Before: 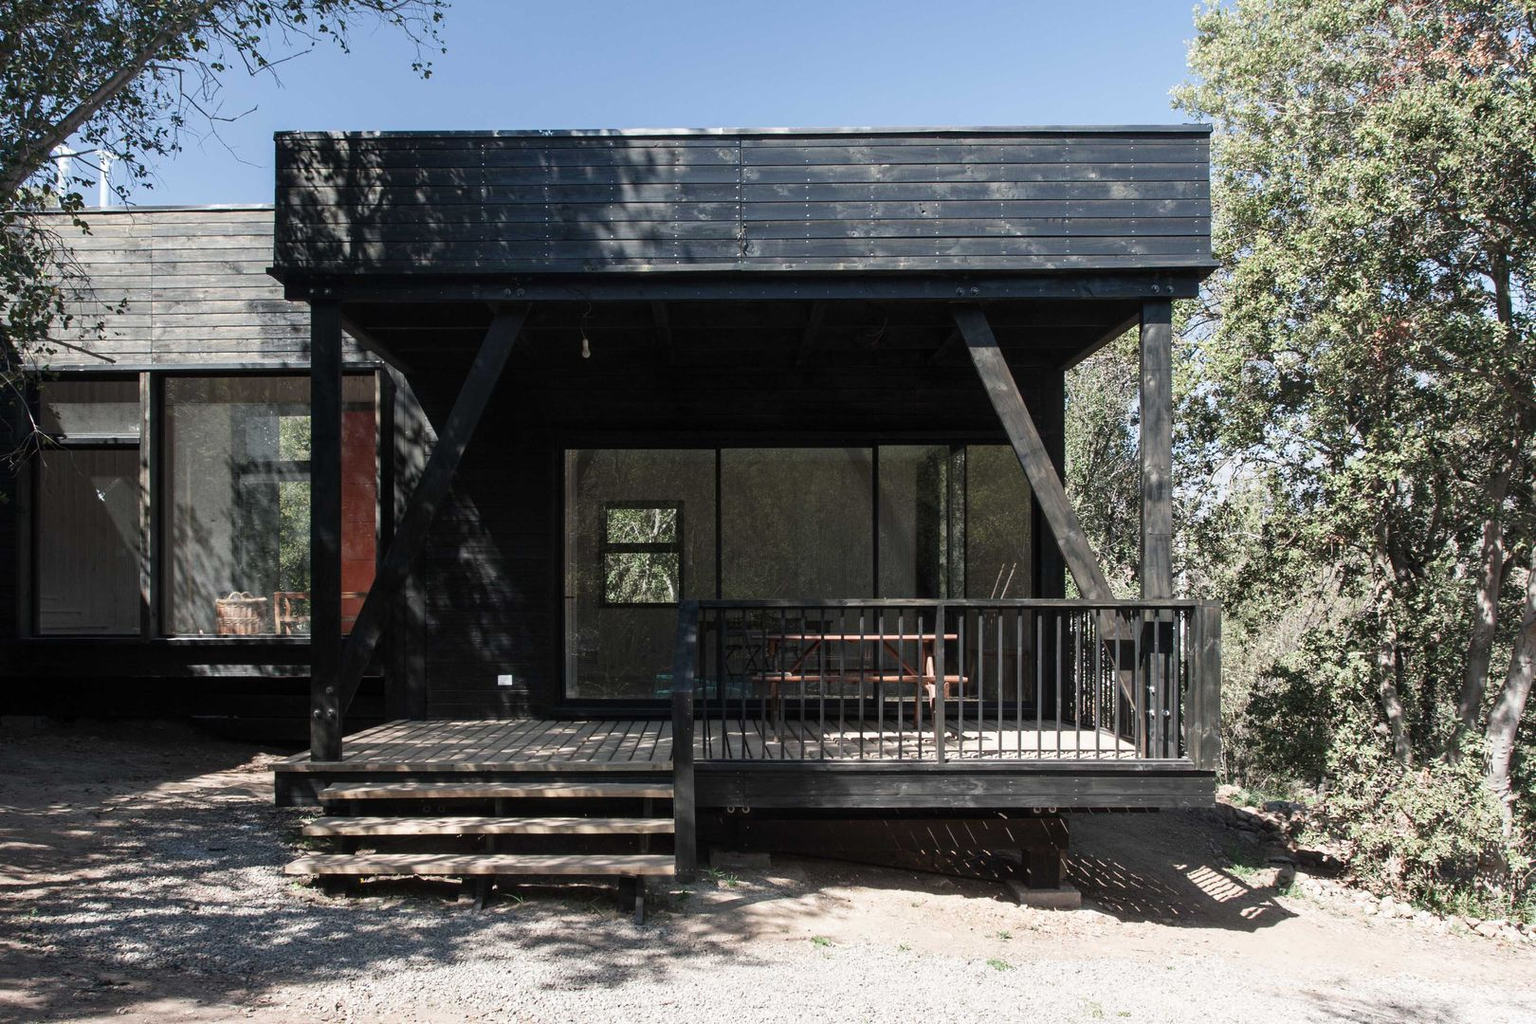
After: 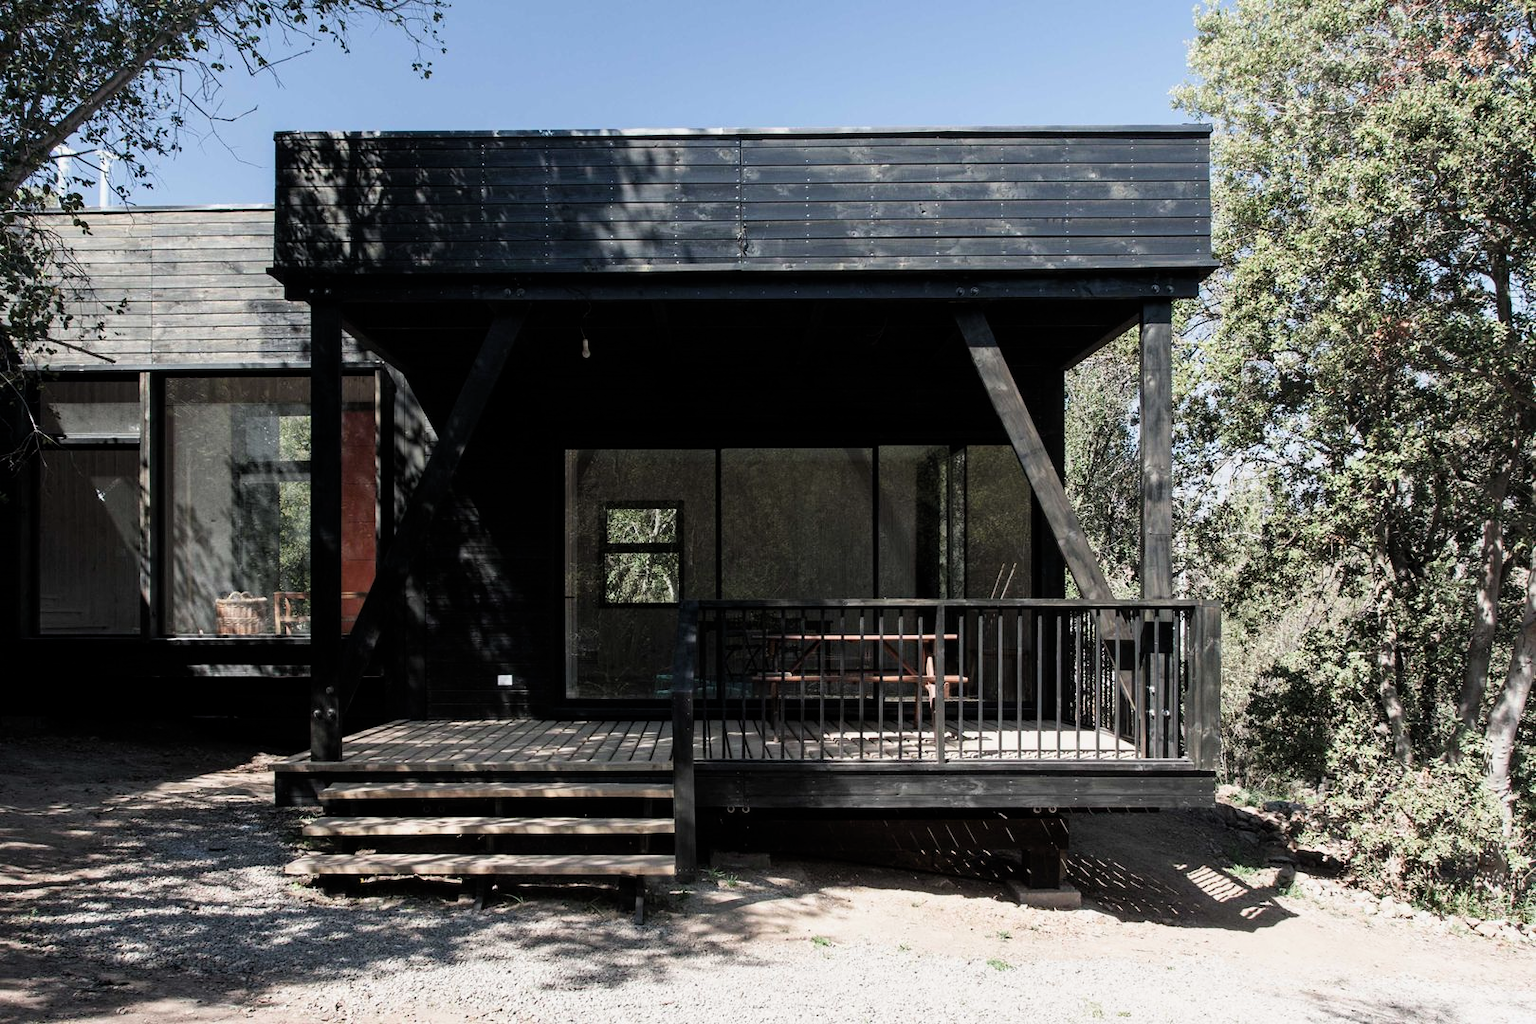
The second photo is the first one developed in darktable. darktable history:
filmic rgb: black relative exposure -12.73 EV, white relative exposure 2.81 EV, target black luminance 0%, hardness 8.49, latitude 70.72%, contrast 1.134, shadows ↔ highlights balance -1.18%, iterations of high-quality reconstruction 0
